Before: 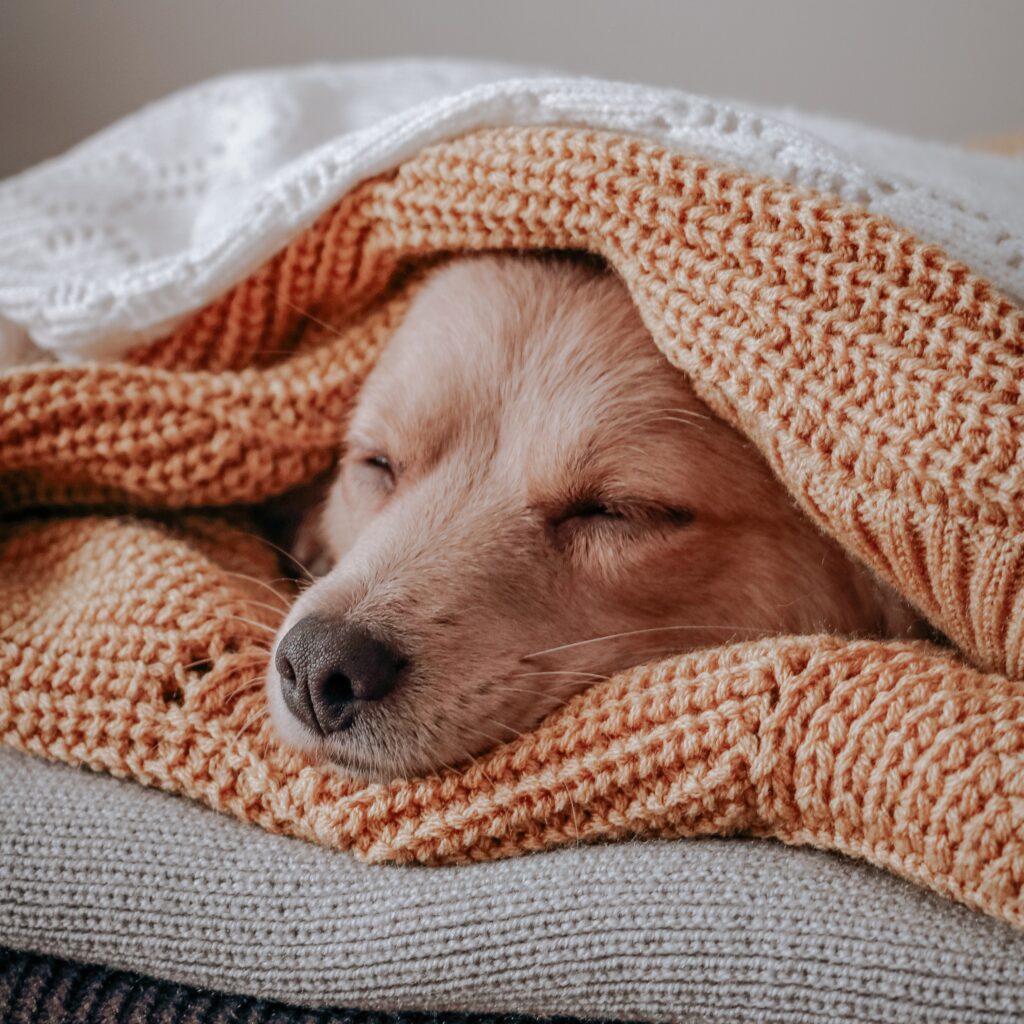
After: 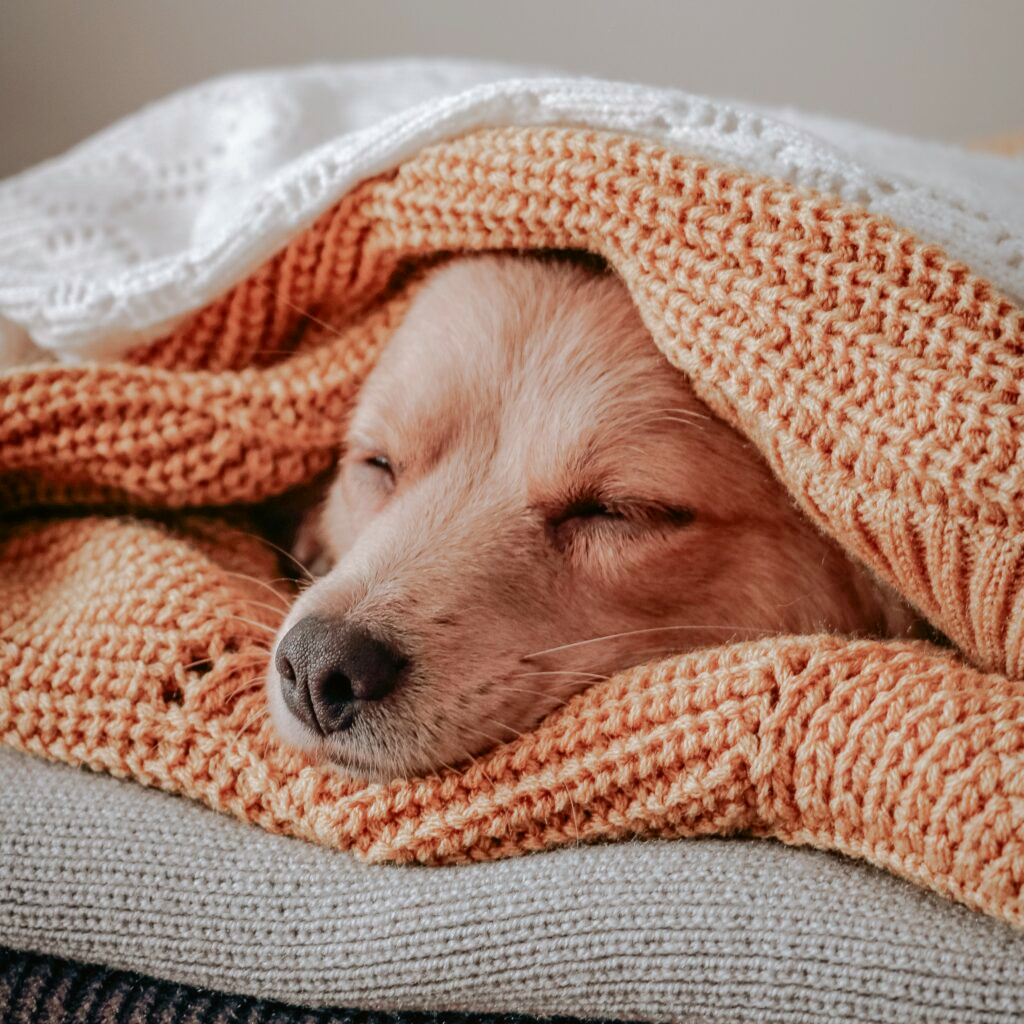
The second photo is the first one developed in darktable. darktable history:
tone equalizer: -8 EV 0 EV, -7 EV 0.001 EV, -6 EV -0.003 EV, -5 EV -0.01 EV, -4 EV -0.083 EV, -3 EV -0.226 EV, -2 EV -0.237 EV, -1 EV 0.098 EV, +0 EV 0.313 EV, edges refinement/feathering 500, mask exposure compensation -1.57 EV, preserve details no
tone curve: curves: ch0 [(0, 0.01) (0.052, 0.045) (0.136, 0.133) (0.29, 0.332) (0.453, 0.531) (0.676, 0.751) (0.89, 0.919) (1, 1)]; ch1 [(0, 0) (0.094, 0.081) (0.285, 0.299) (0.385, 0.403) (0.446, 0.443) (0.502, 0.5) (0.544, 0.552) (0.589, 0.612) (0.722, 0.728) (1, 1)]; ch2 [(0, 0) (0.257, 0.217) (0.43, 0.421) (0.498, 0.507) (0.531, 0.544) (0.56, 0.579) (0.625, 0.642) (1, 1)], color space Lab, independent channels, preserve colors none
